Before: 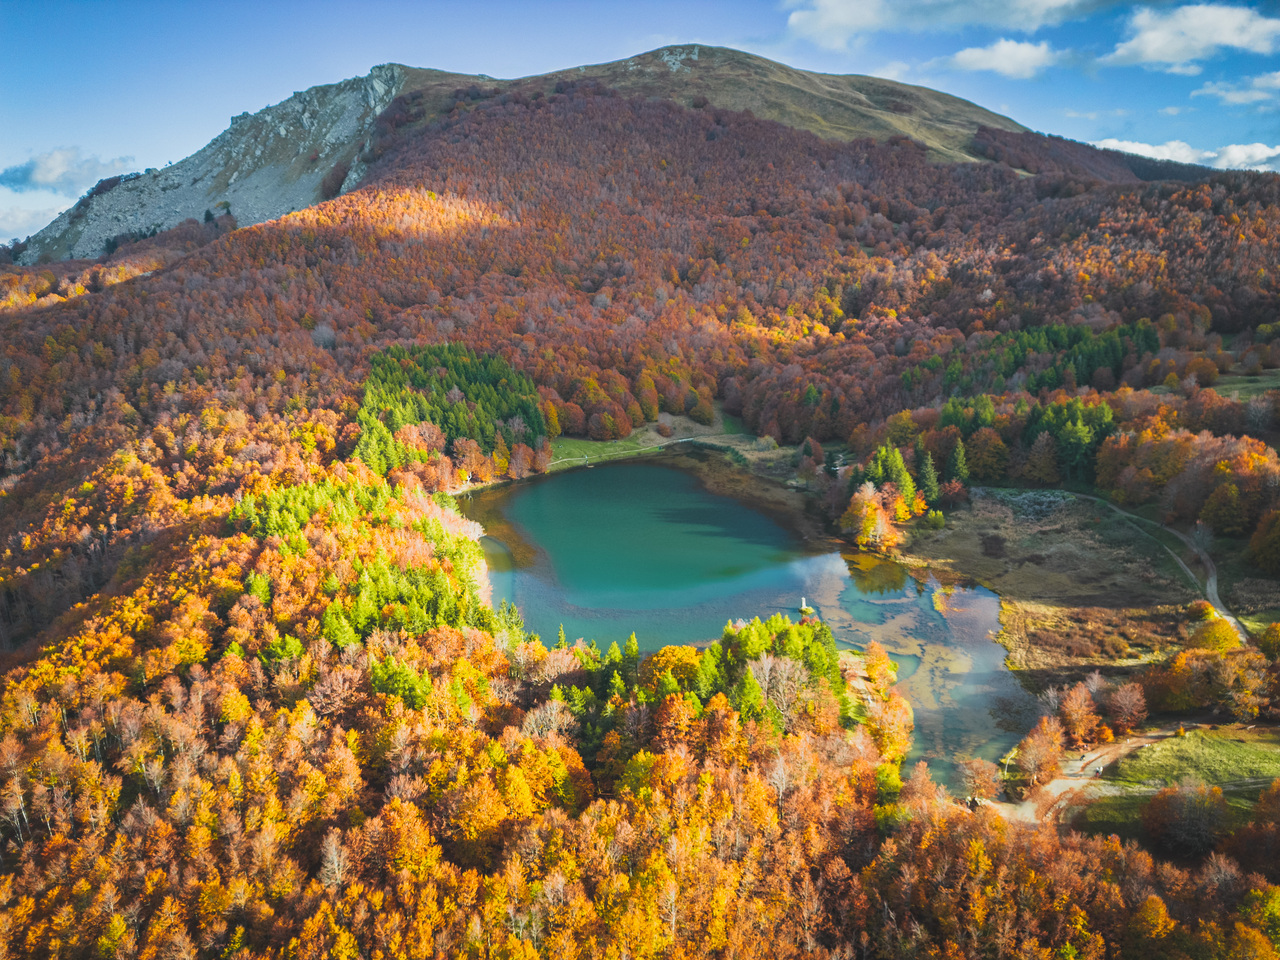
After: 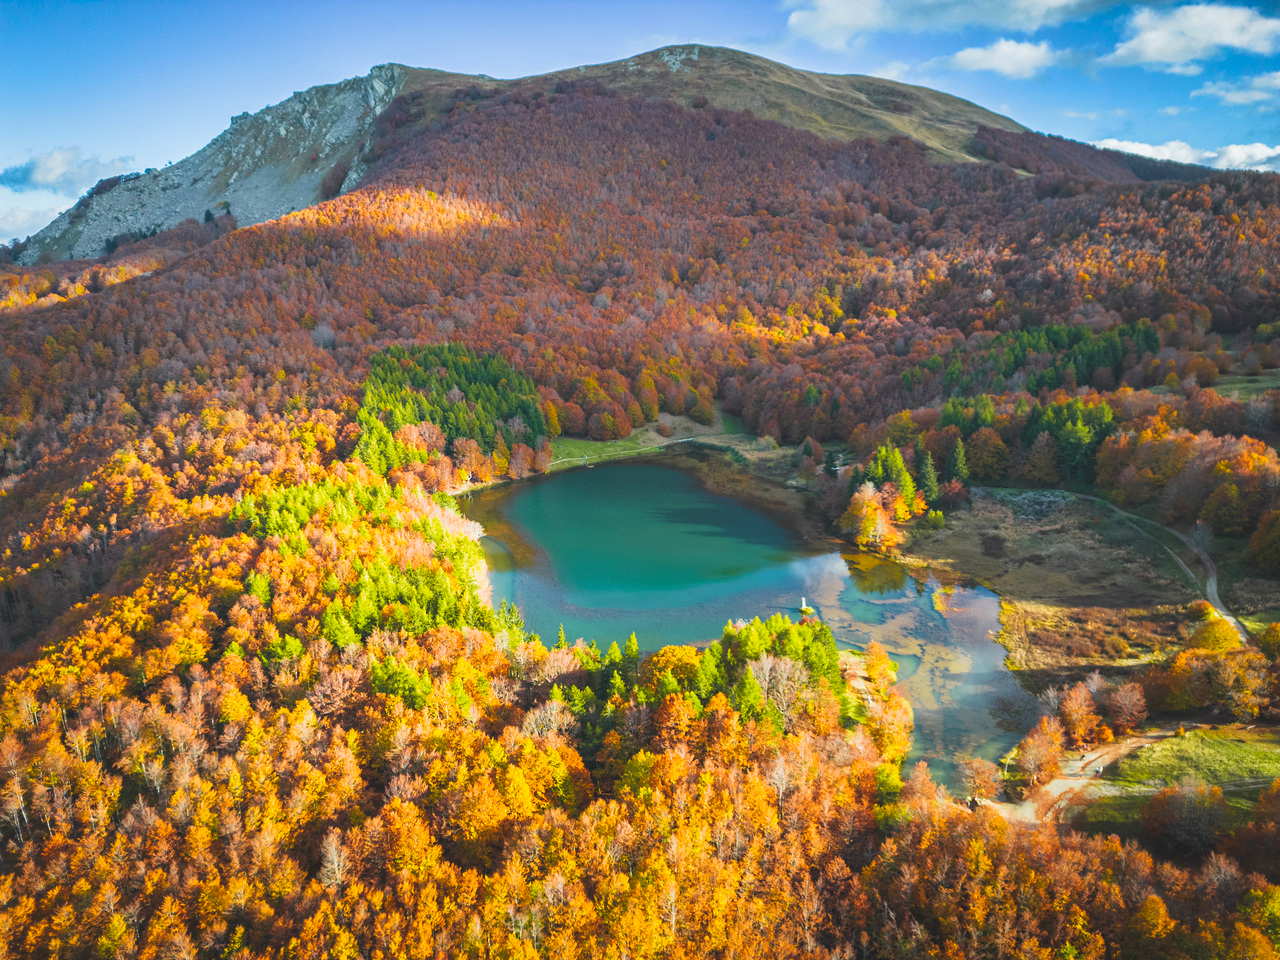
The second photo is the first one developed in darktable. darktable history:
exposure: exposure 0.134 EV, compensate highlight preservation false
color balance rgb: shadows lift › hue 86.66°, power › hue 73.86°, perceptual saturation grading › global saturation 9.814%, global vibrance 10.053%
